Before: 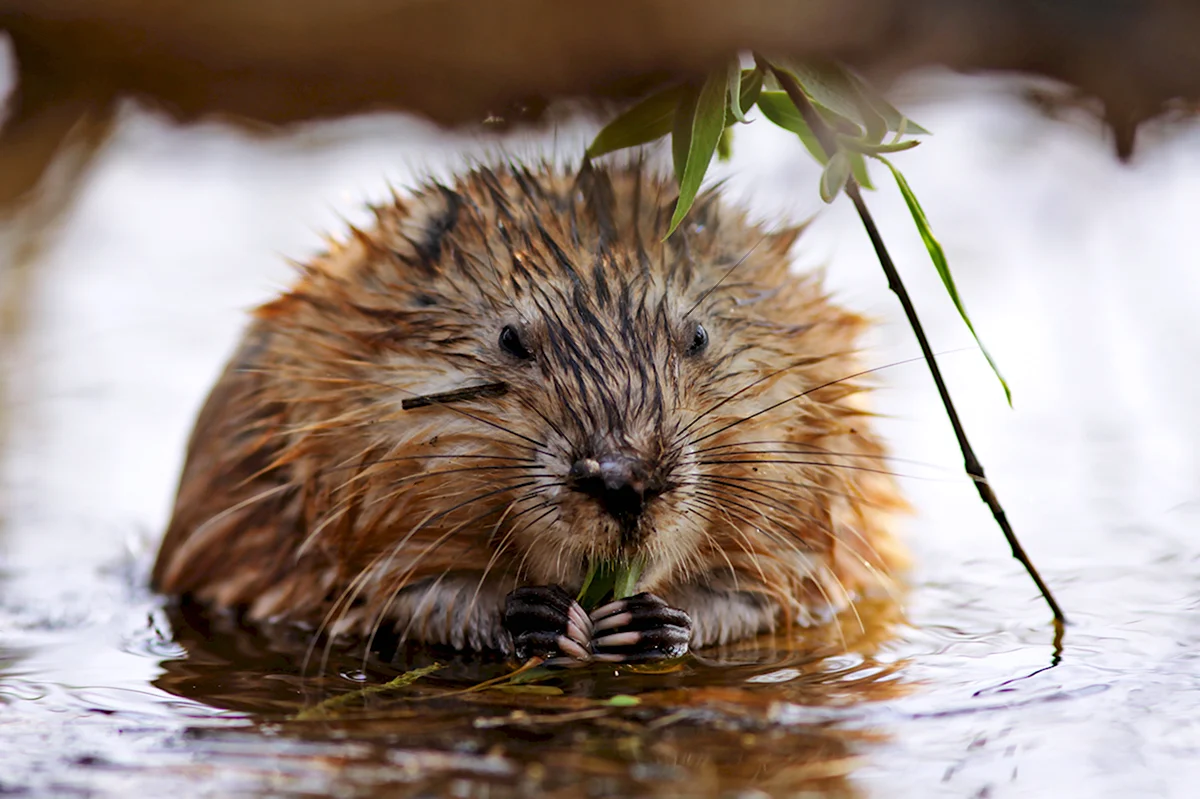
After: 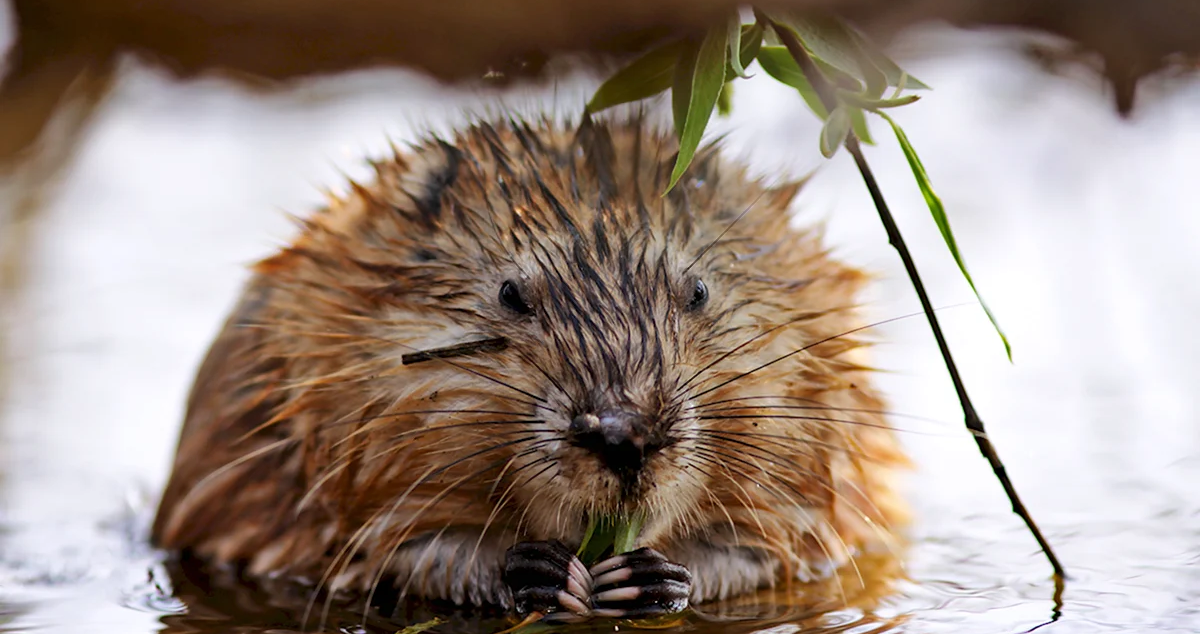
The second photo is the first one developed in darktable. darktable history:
crop and rotate: top 5.651%, bottom 14.962%
